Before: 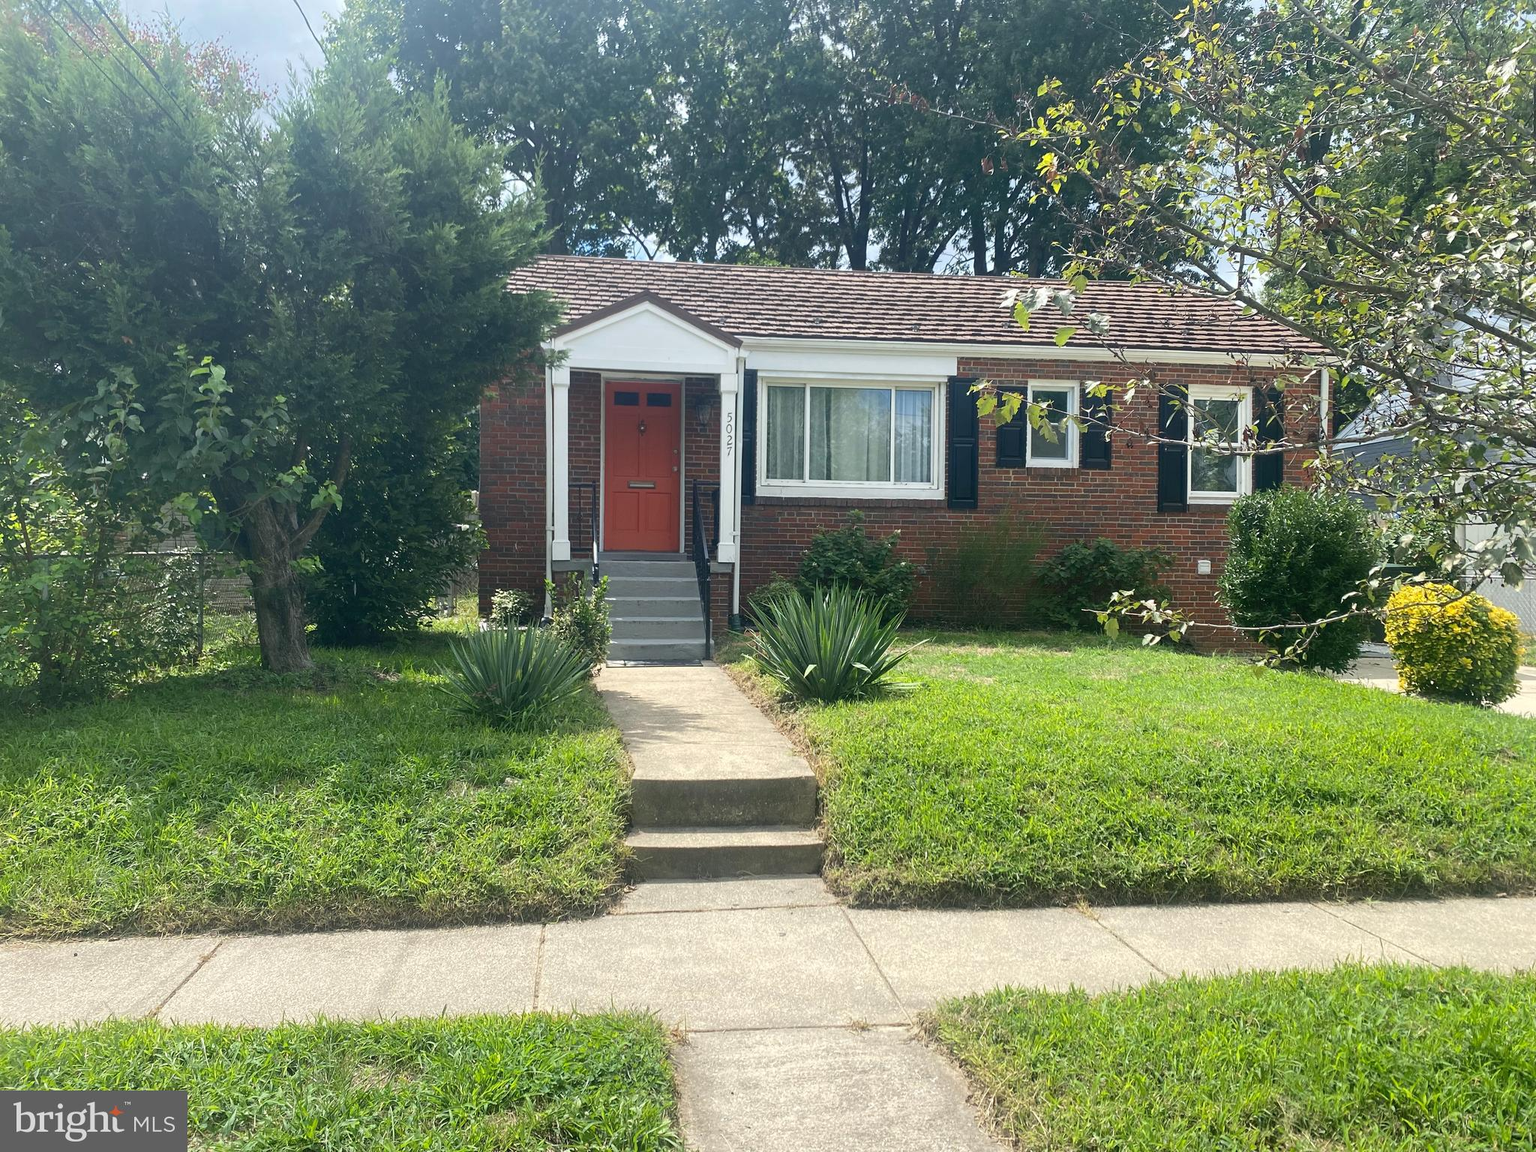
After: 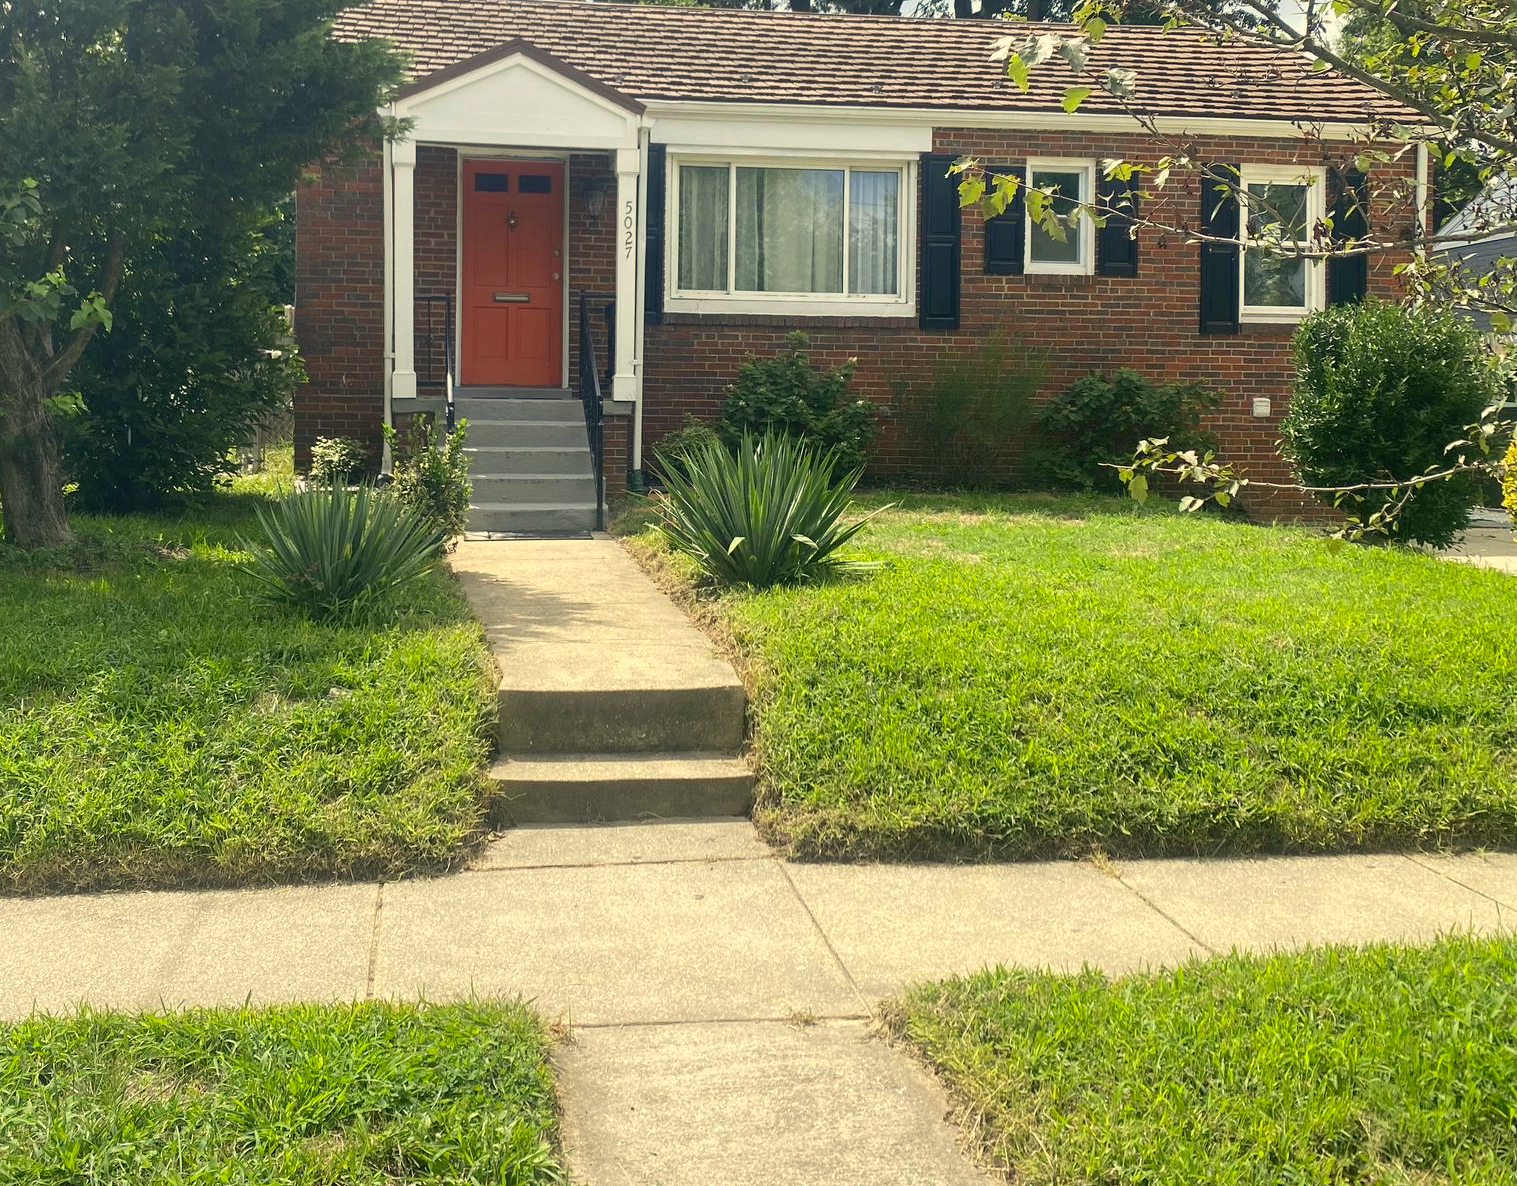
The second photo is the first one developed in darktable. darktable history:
color correction: highlights a* 1.46, highlights b* 17.64
crop: left 16.845%, top 22.747%, right 9.076%
